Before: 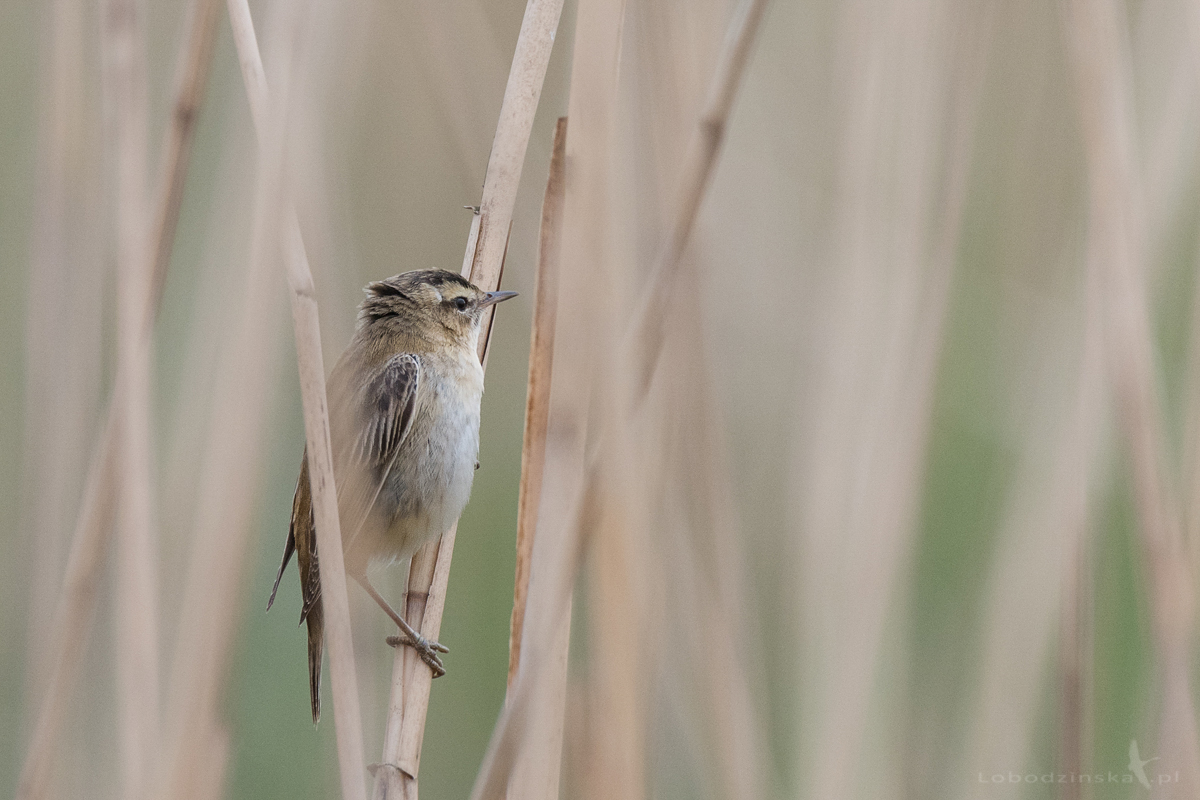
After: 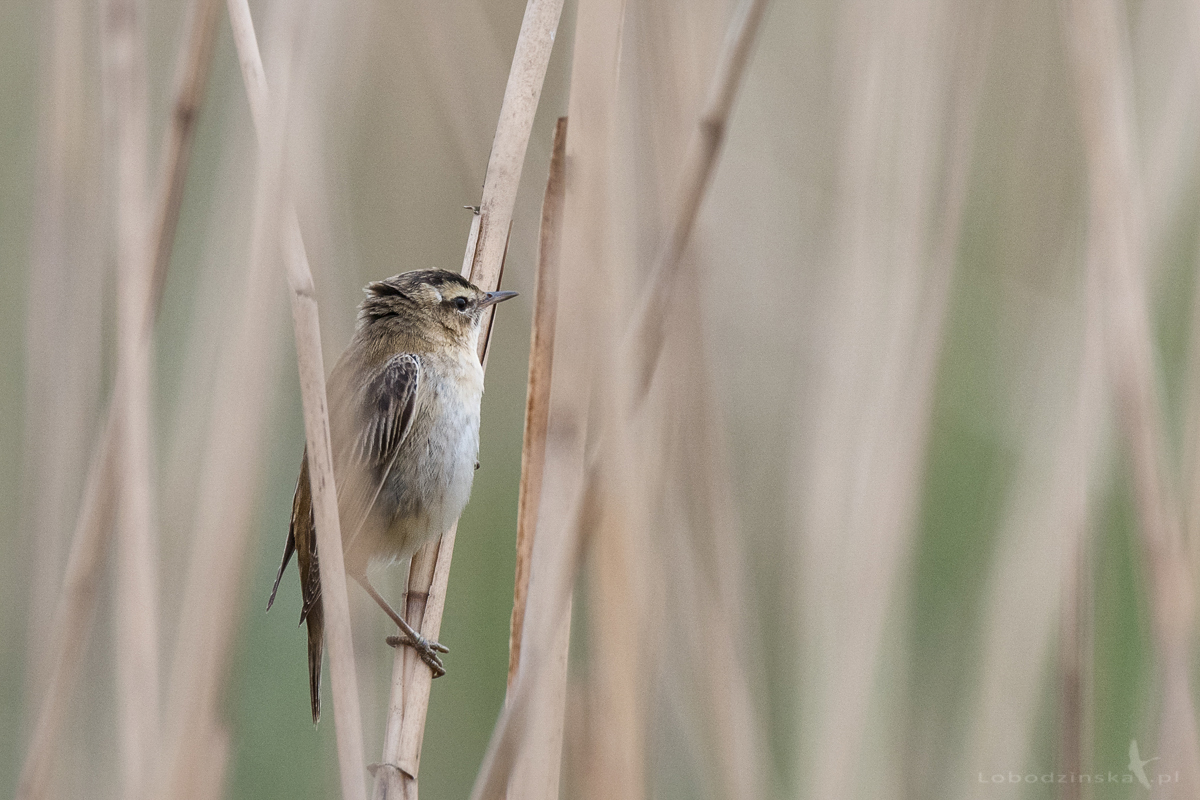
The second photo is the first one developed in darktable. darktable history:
local contrast: mode bilateral grid, contrast 19, coarseness 51, detail 140%, midtone range 0.2
